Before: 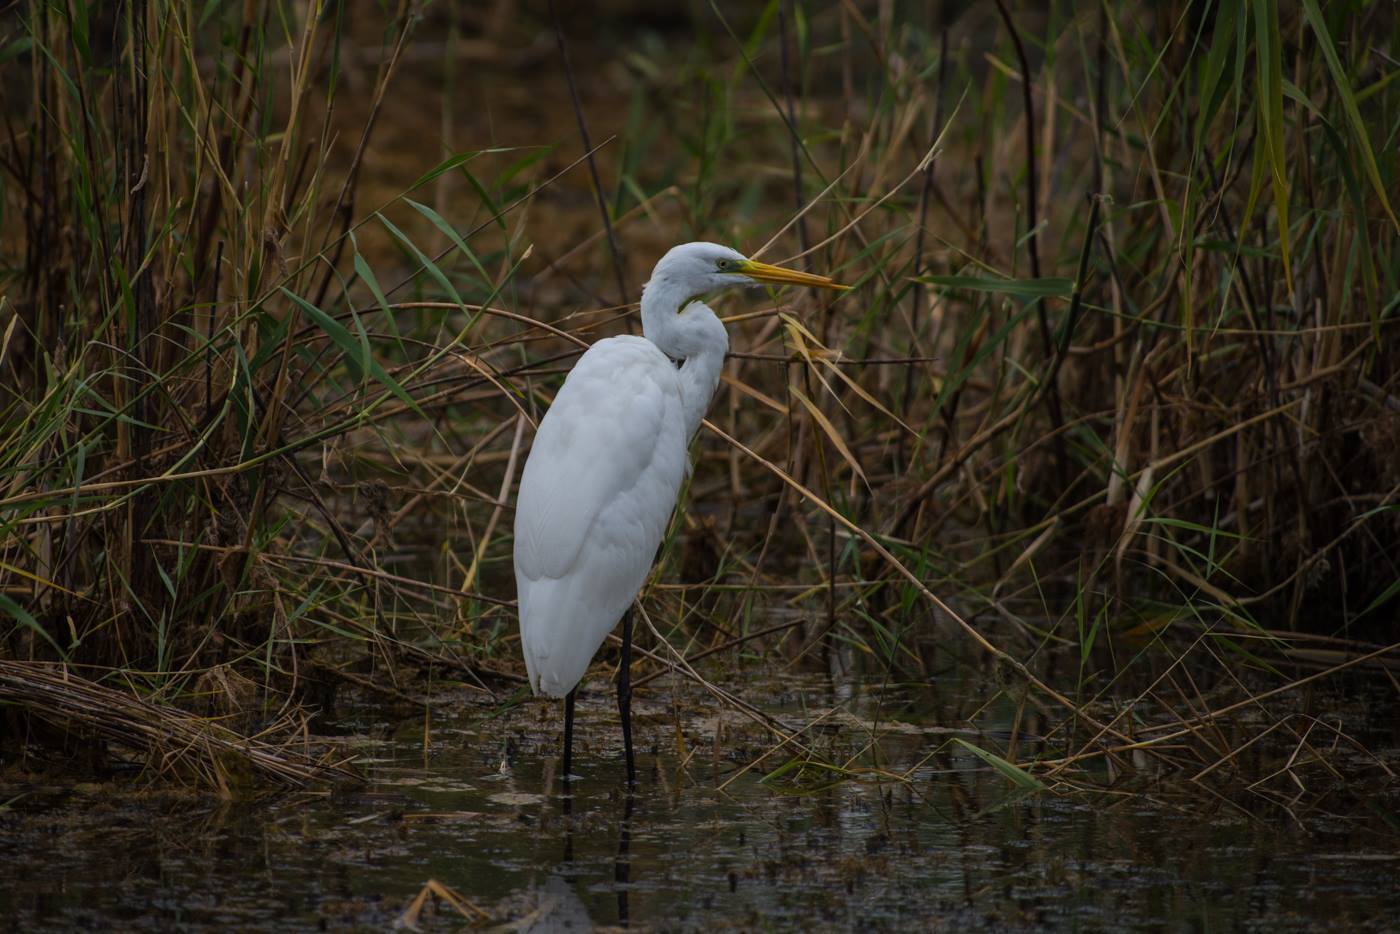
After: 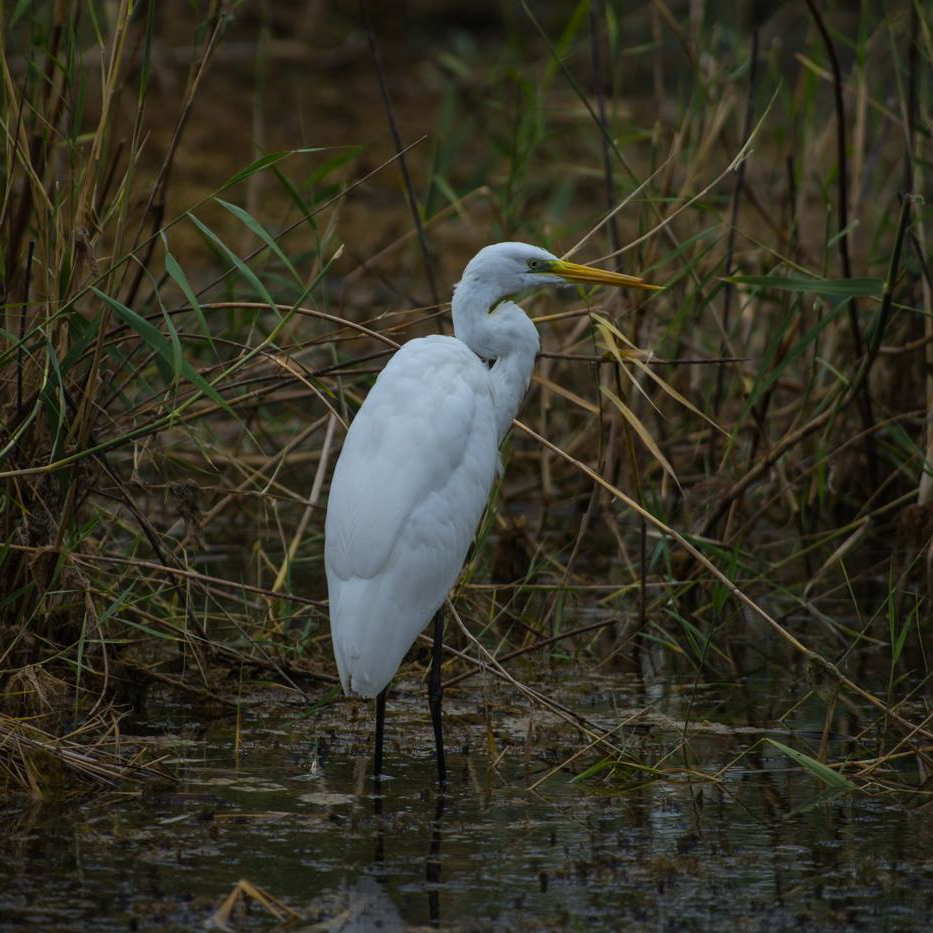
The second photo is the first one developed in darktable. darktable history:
color correction: highlights b* 3
crop and rotate: left 13.537%, right 19.796%
white balance: red 0.925, blue 1.046
